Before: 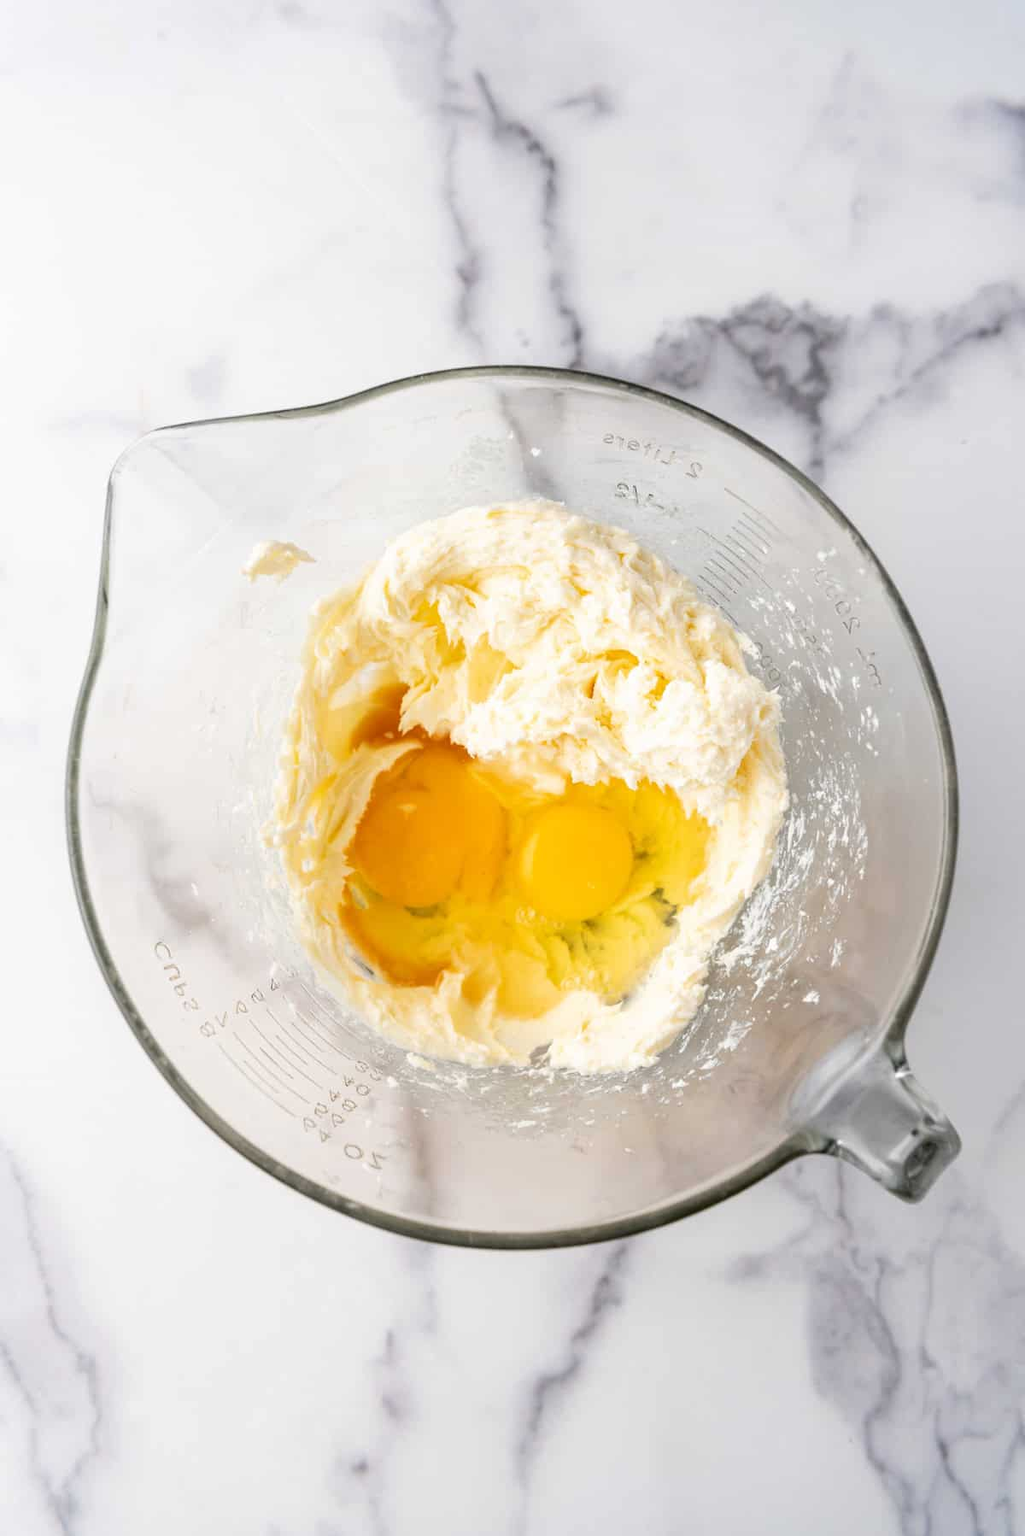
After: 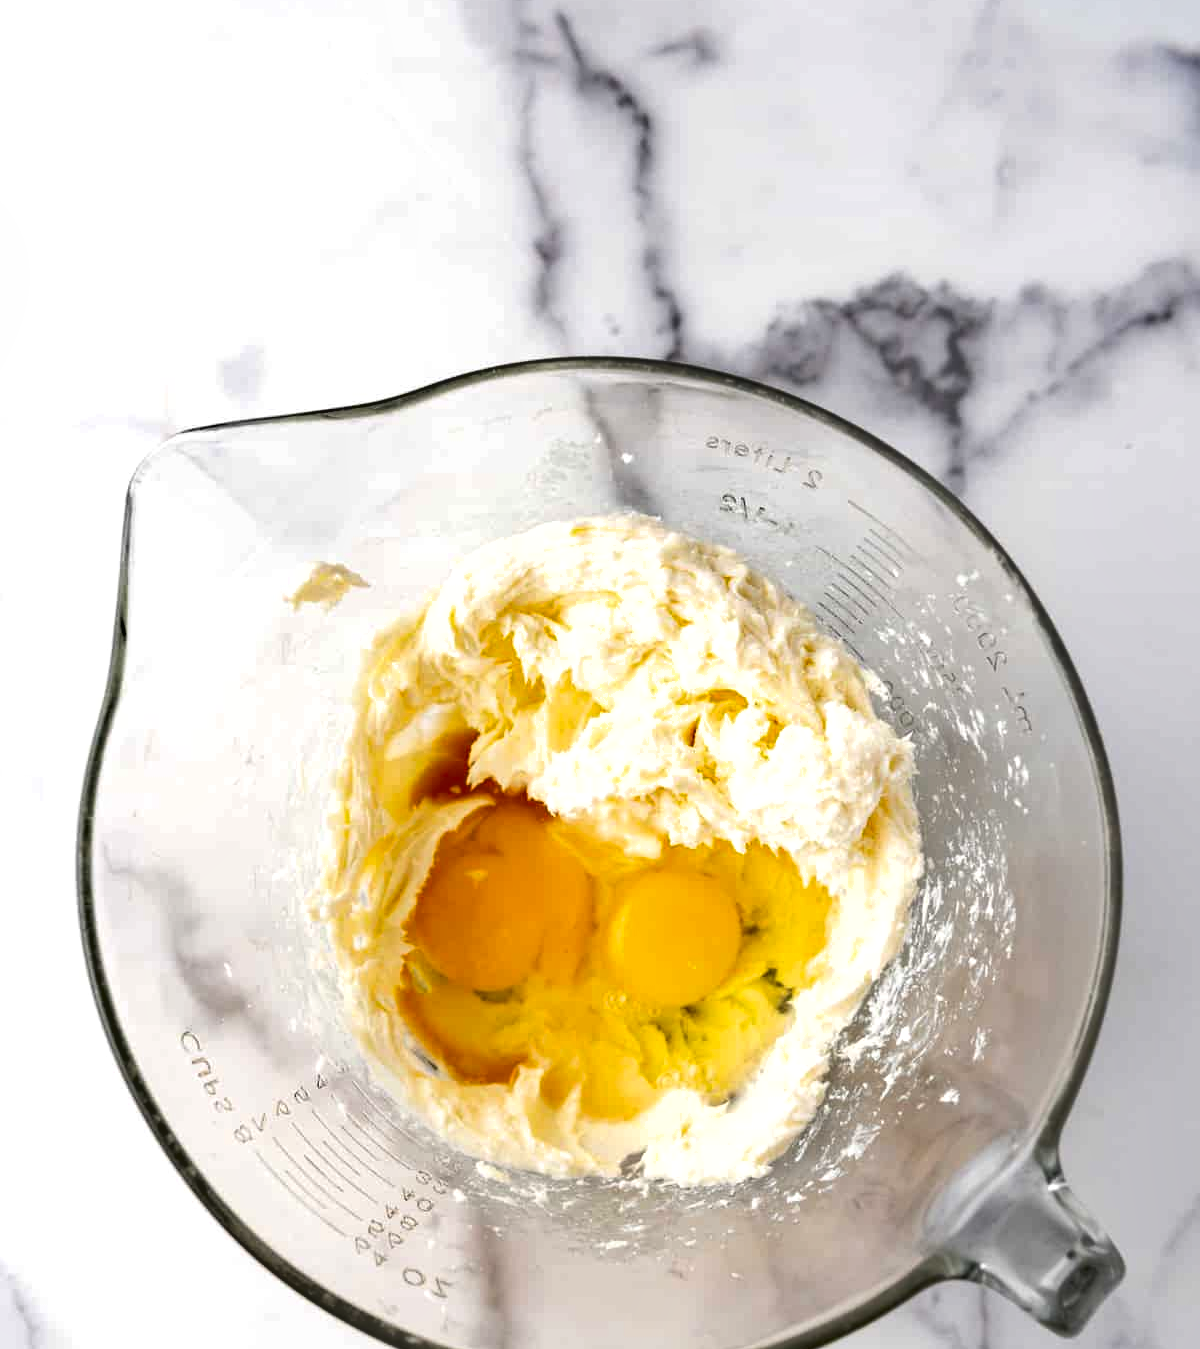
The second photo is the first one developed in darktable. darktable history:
crop: top 3.958%, bottom 20.976%
shadows and highlights: soften with gaussian
exposure: exposure 0.195 EV, compensate highlight preservation false
